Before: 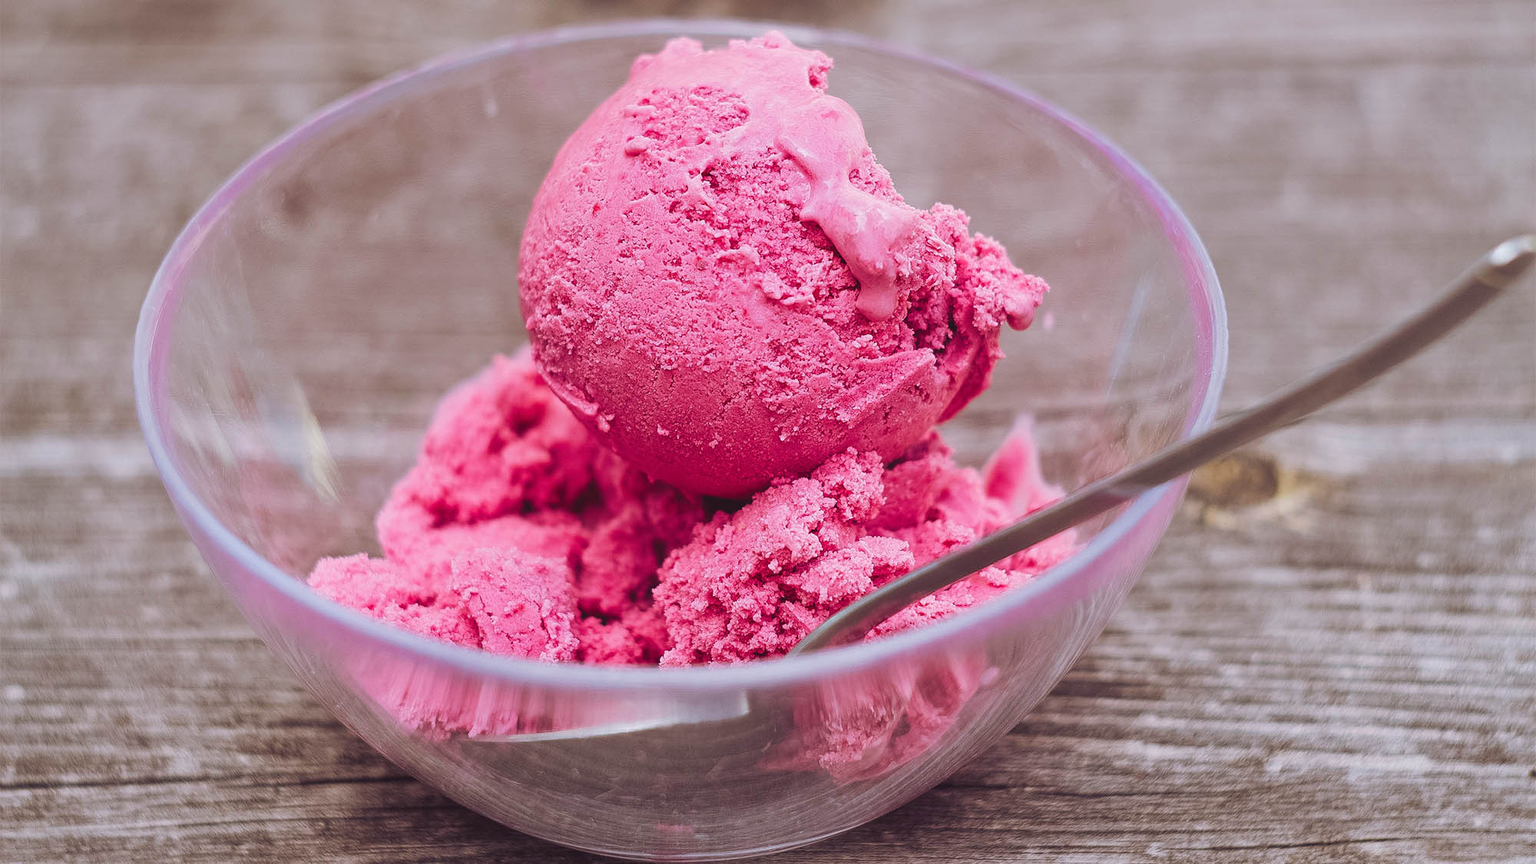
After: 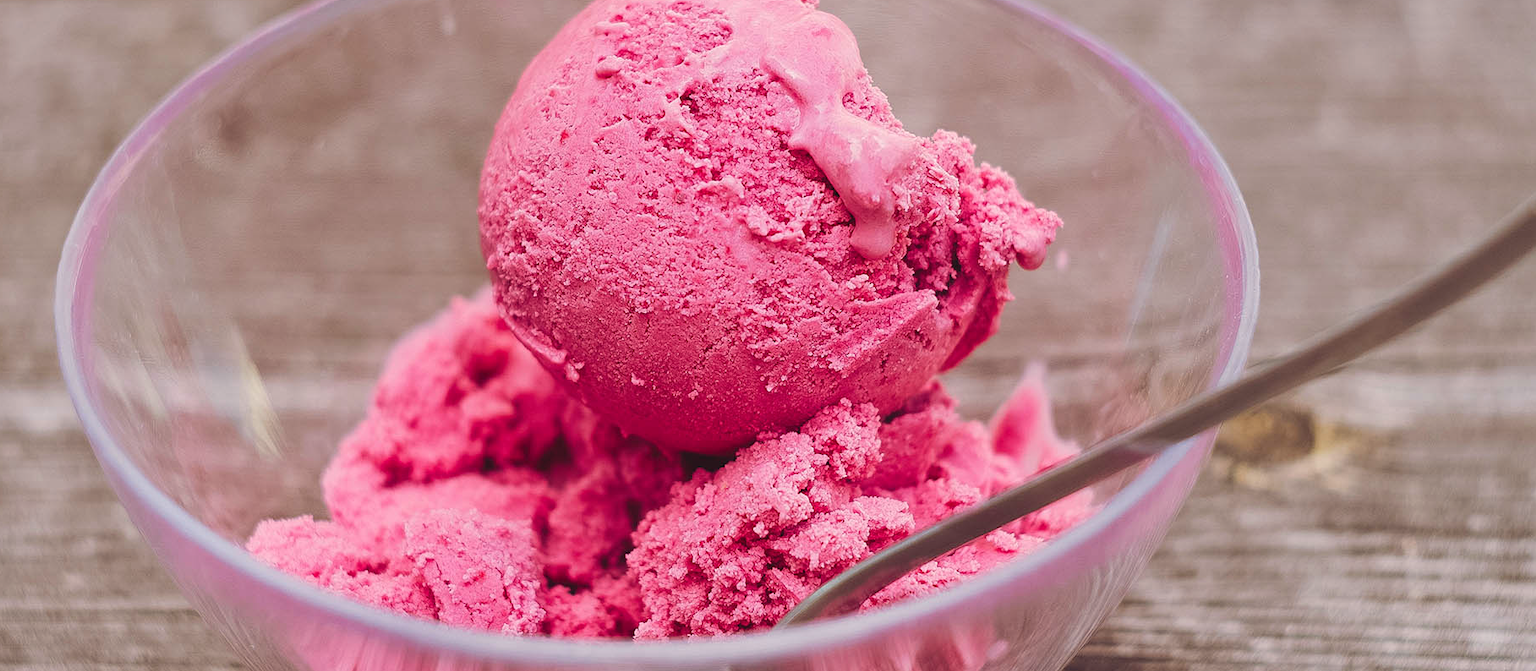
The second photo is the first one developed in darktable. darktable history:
color calibration: x 0.328, y 0.345, temperature 5590.94 K
crop: left 5.496%, top 9.95%, right 3.627%, bottom 19.398%
